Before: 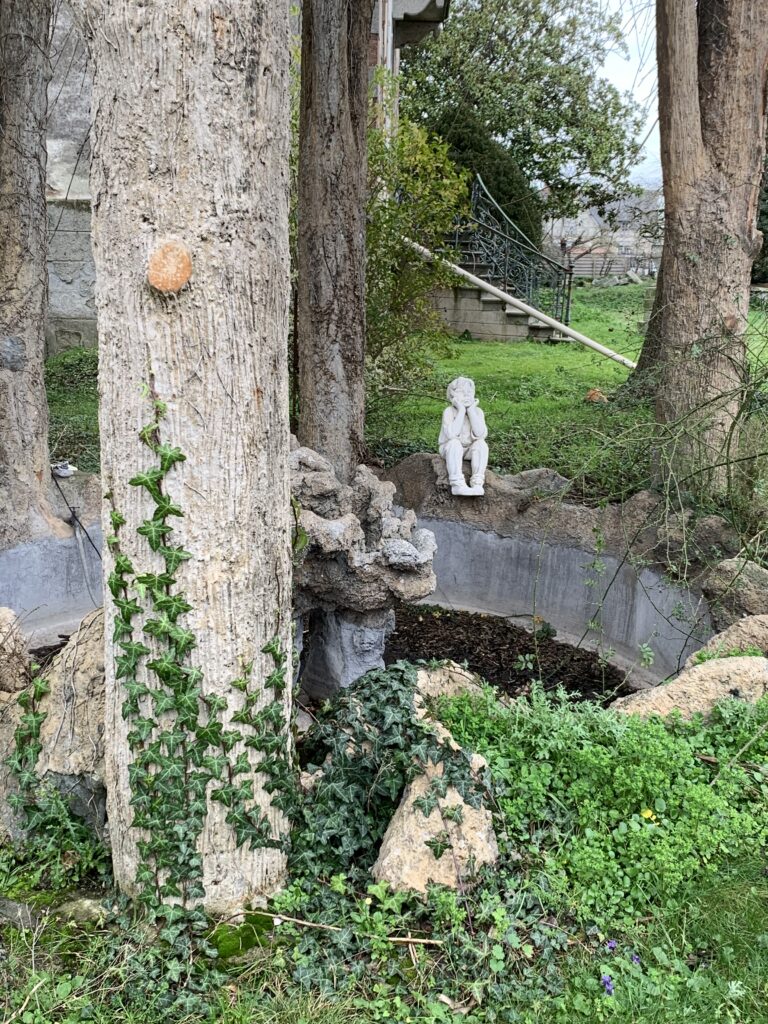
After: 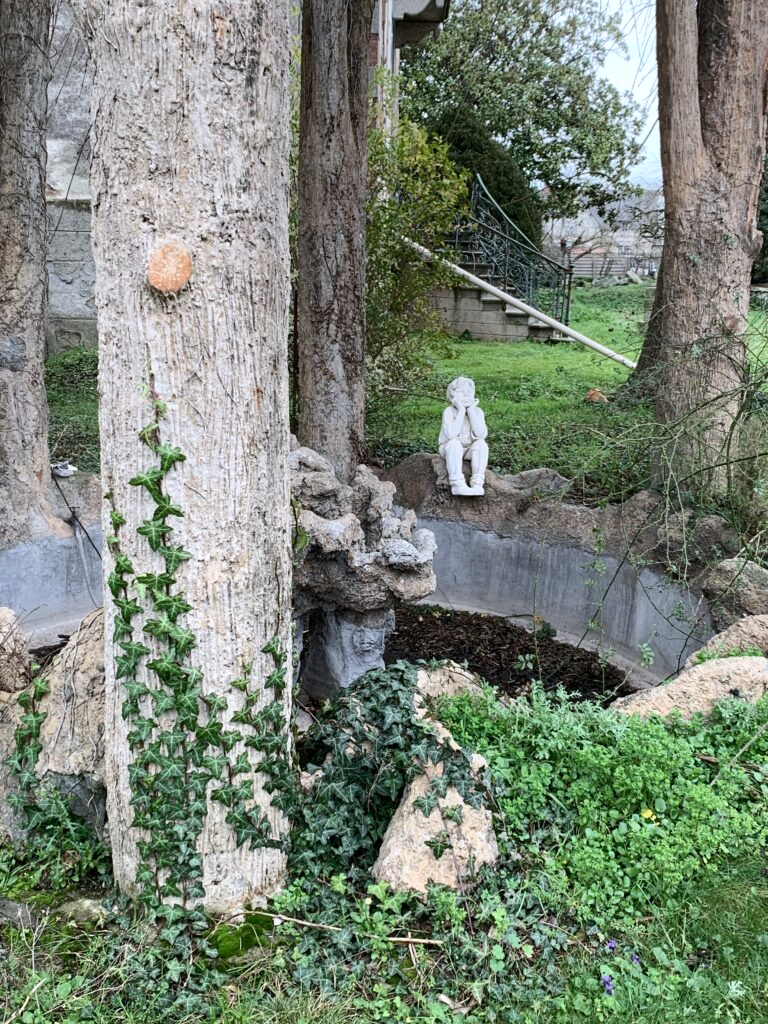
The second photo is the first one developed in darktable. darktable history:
contrast brightness saturation: contrast 0.11, saturation -0.17
color correction: highlights a* -0.137, highlights b* -5.91, shadows a* -0.137, shadows b* -0.137
